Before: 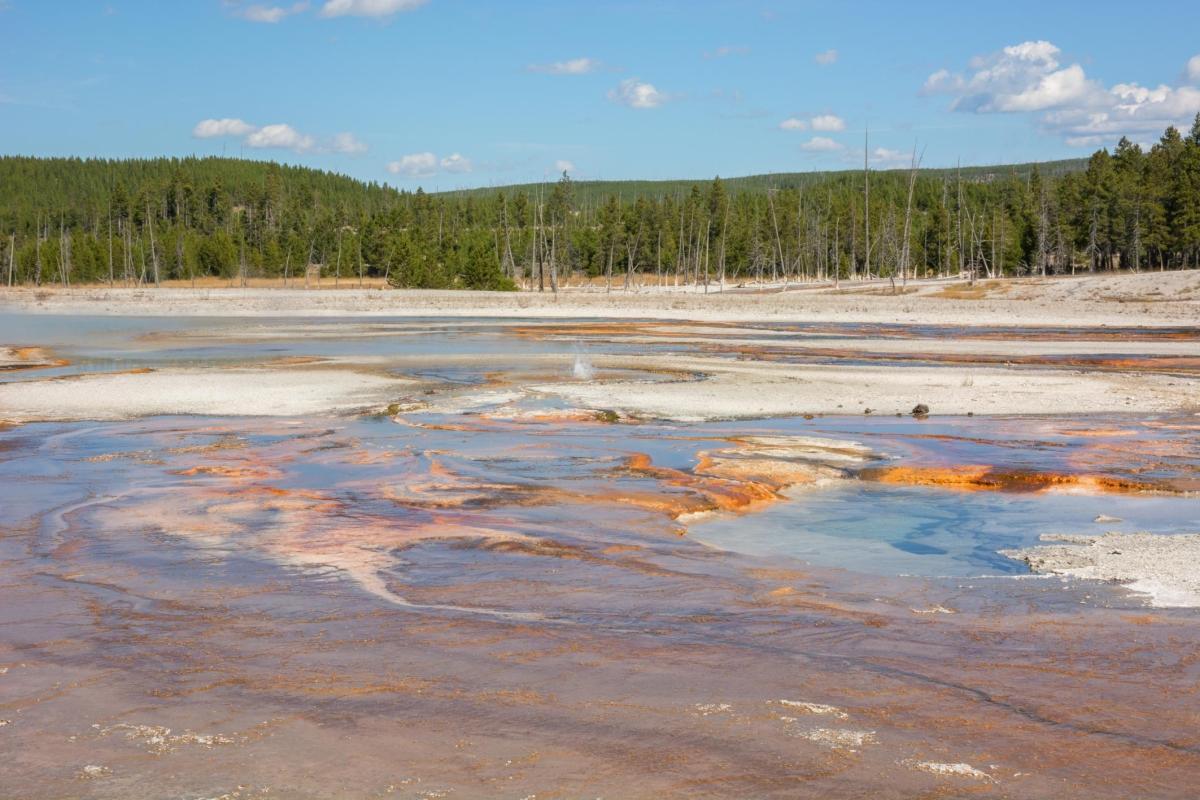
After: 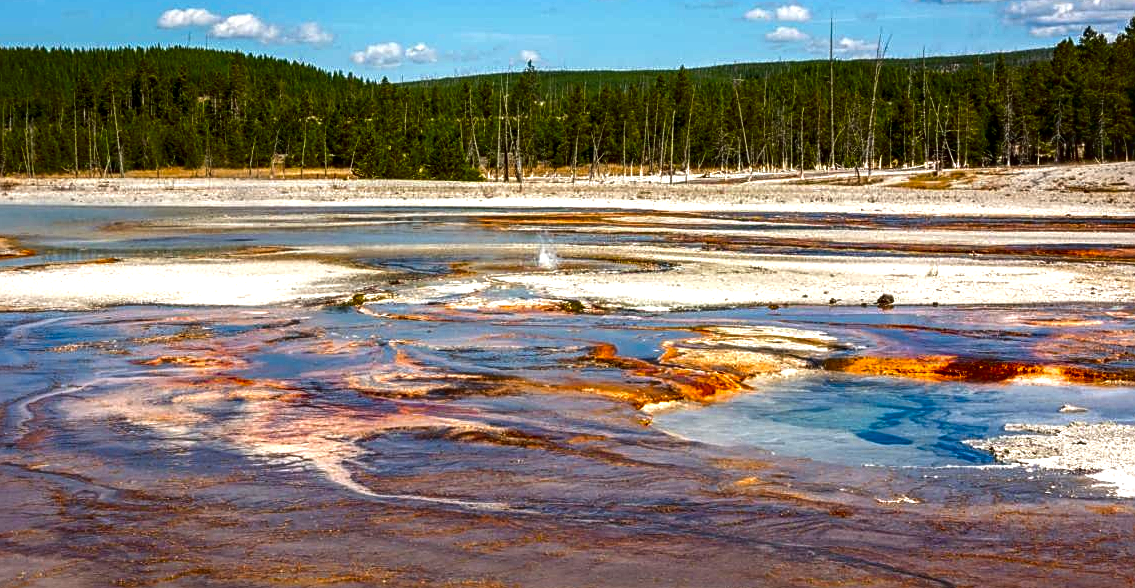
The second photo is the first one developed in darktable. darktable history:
color balance rgb: shadows lift › hue 87.84°, linear chroma grading › global chroma 15.414%, perceptual saturation grading › global saturation 9.809%
exposure: black level correction -0.002, exposure 0.545 EV, compensate highlight preservation false
crop and rotate: left 2.923%, top 13.785%, right 2.488%, bottom 12.714%
sharpen: on, module defaults
contrast brightness saturation: contrast 0.092, brightness -0.589, saturation 0.167
local contrast: detail 130%
shadows and highlights: shadows 35.31, highlights -34.82, soften with gaussian
